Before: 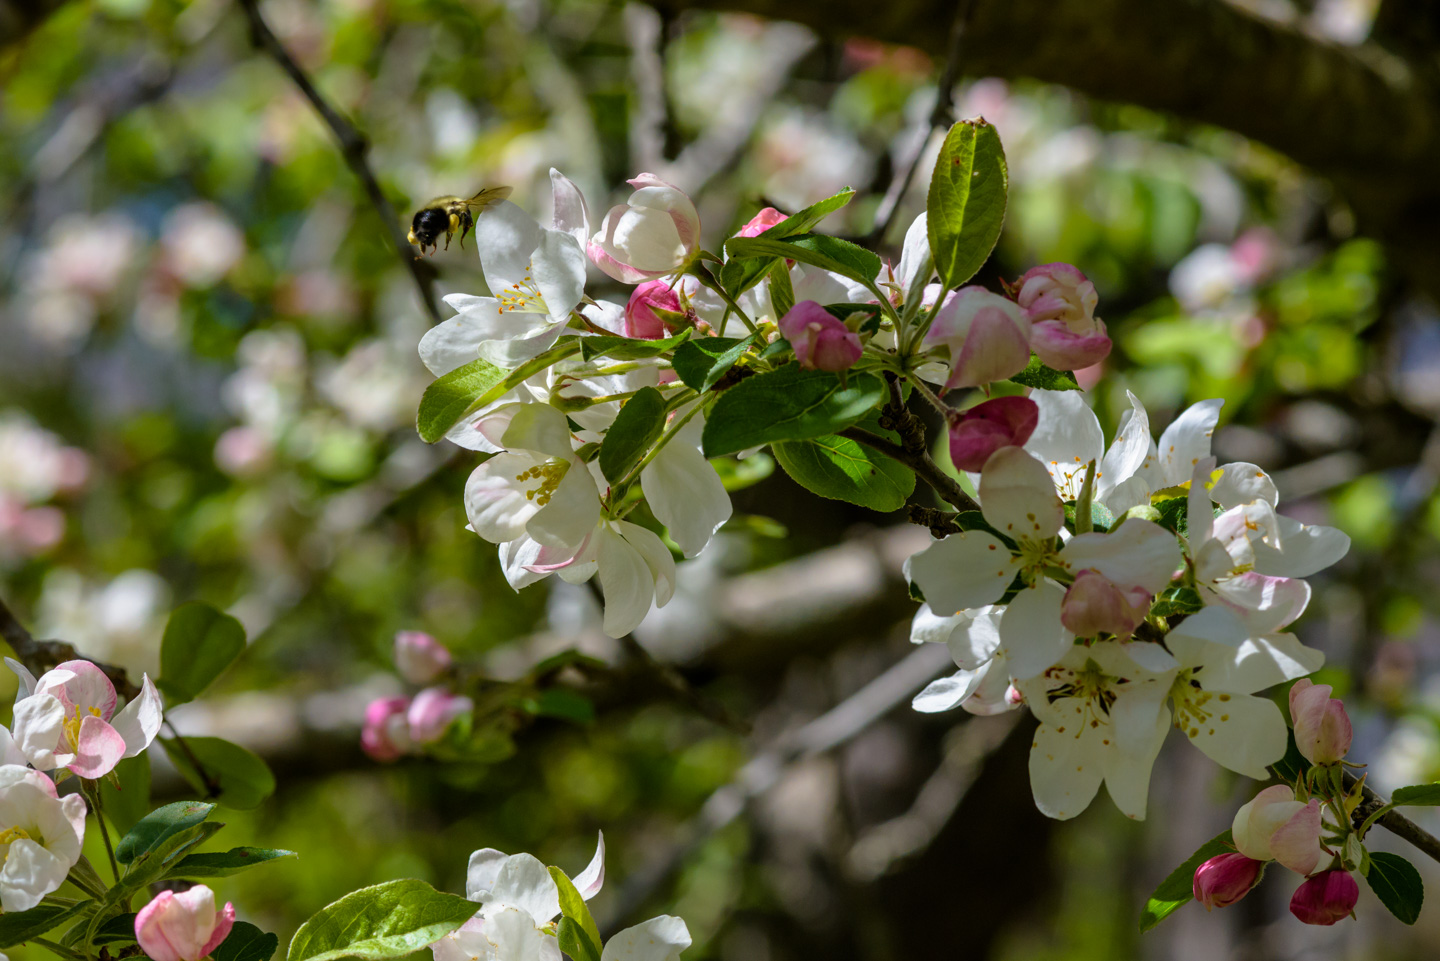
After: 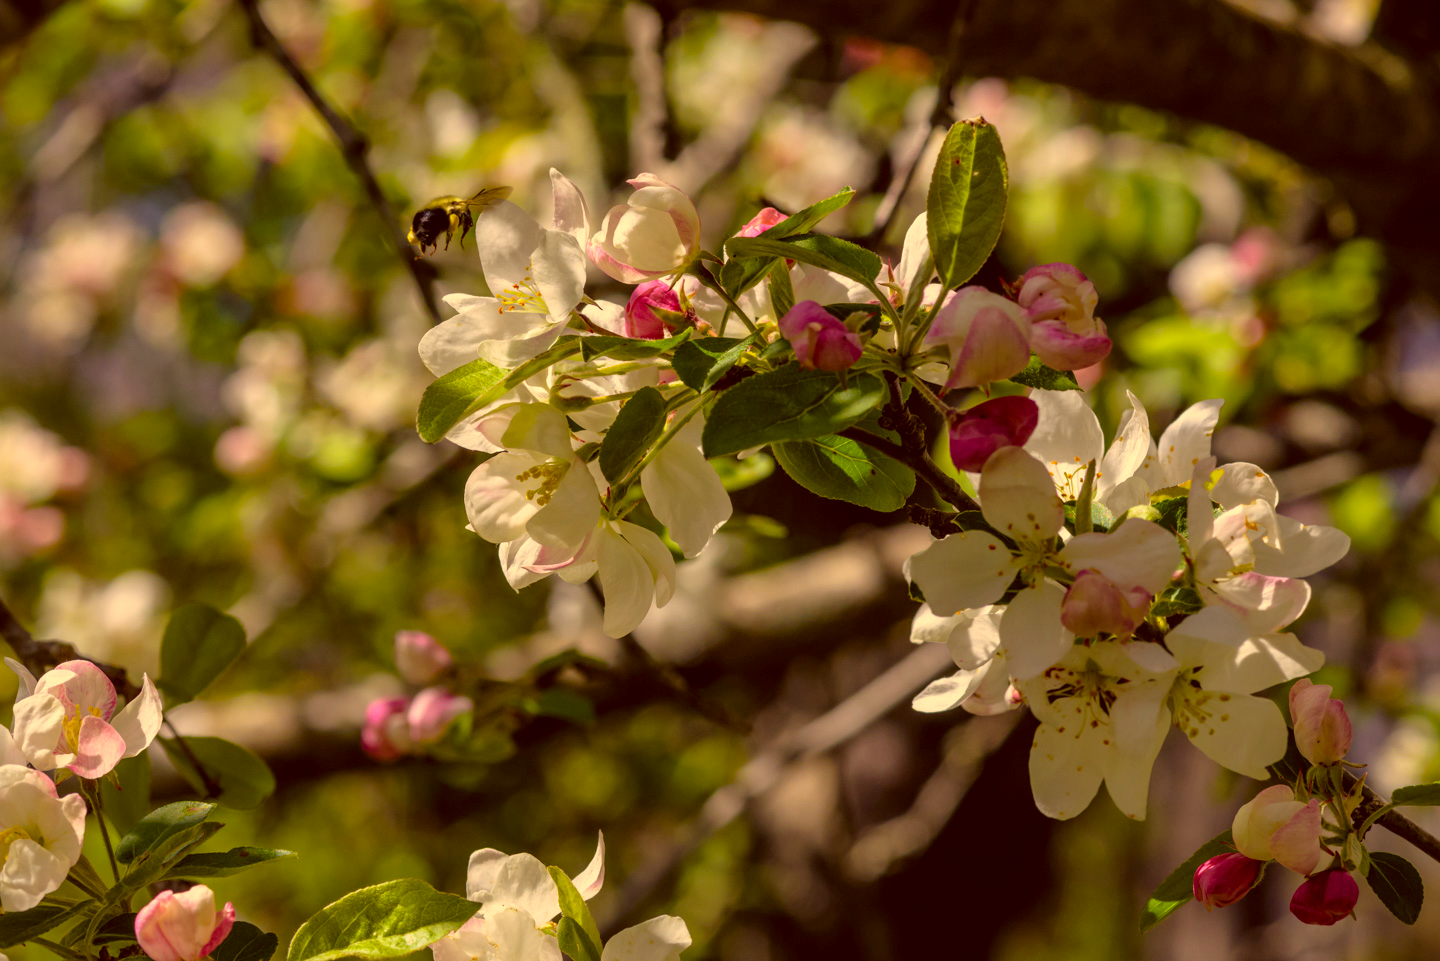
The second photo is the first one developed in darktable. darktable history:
color correction: highlights a* 9.59, highlights b* 39.13, shadows a* 14.8, shadows b* 3.57
